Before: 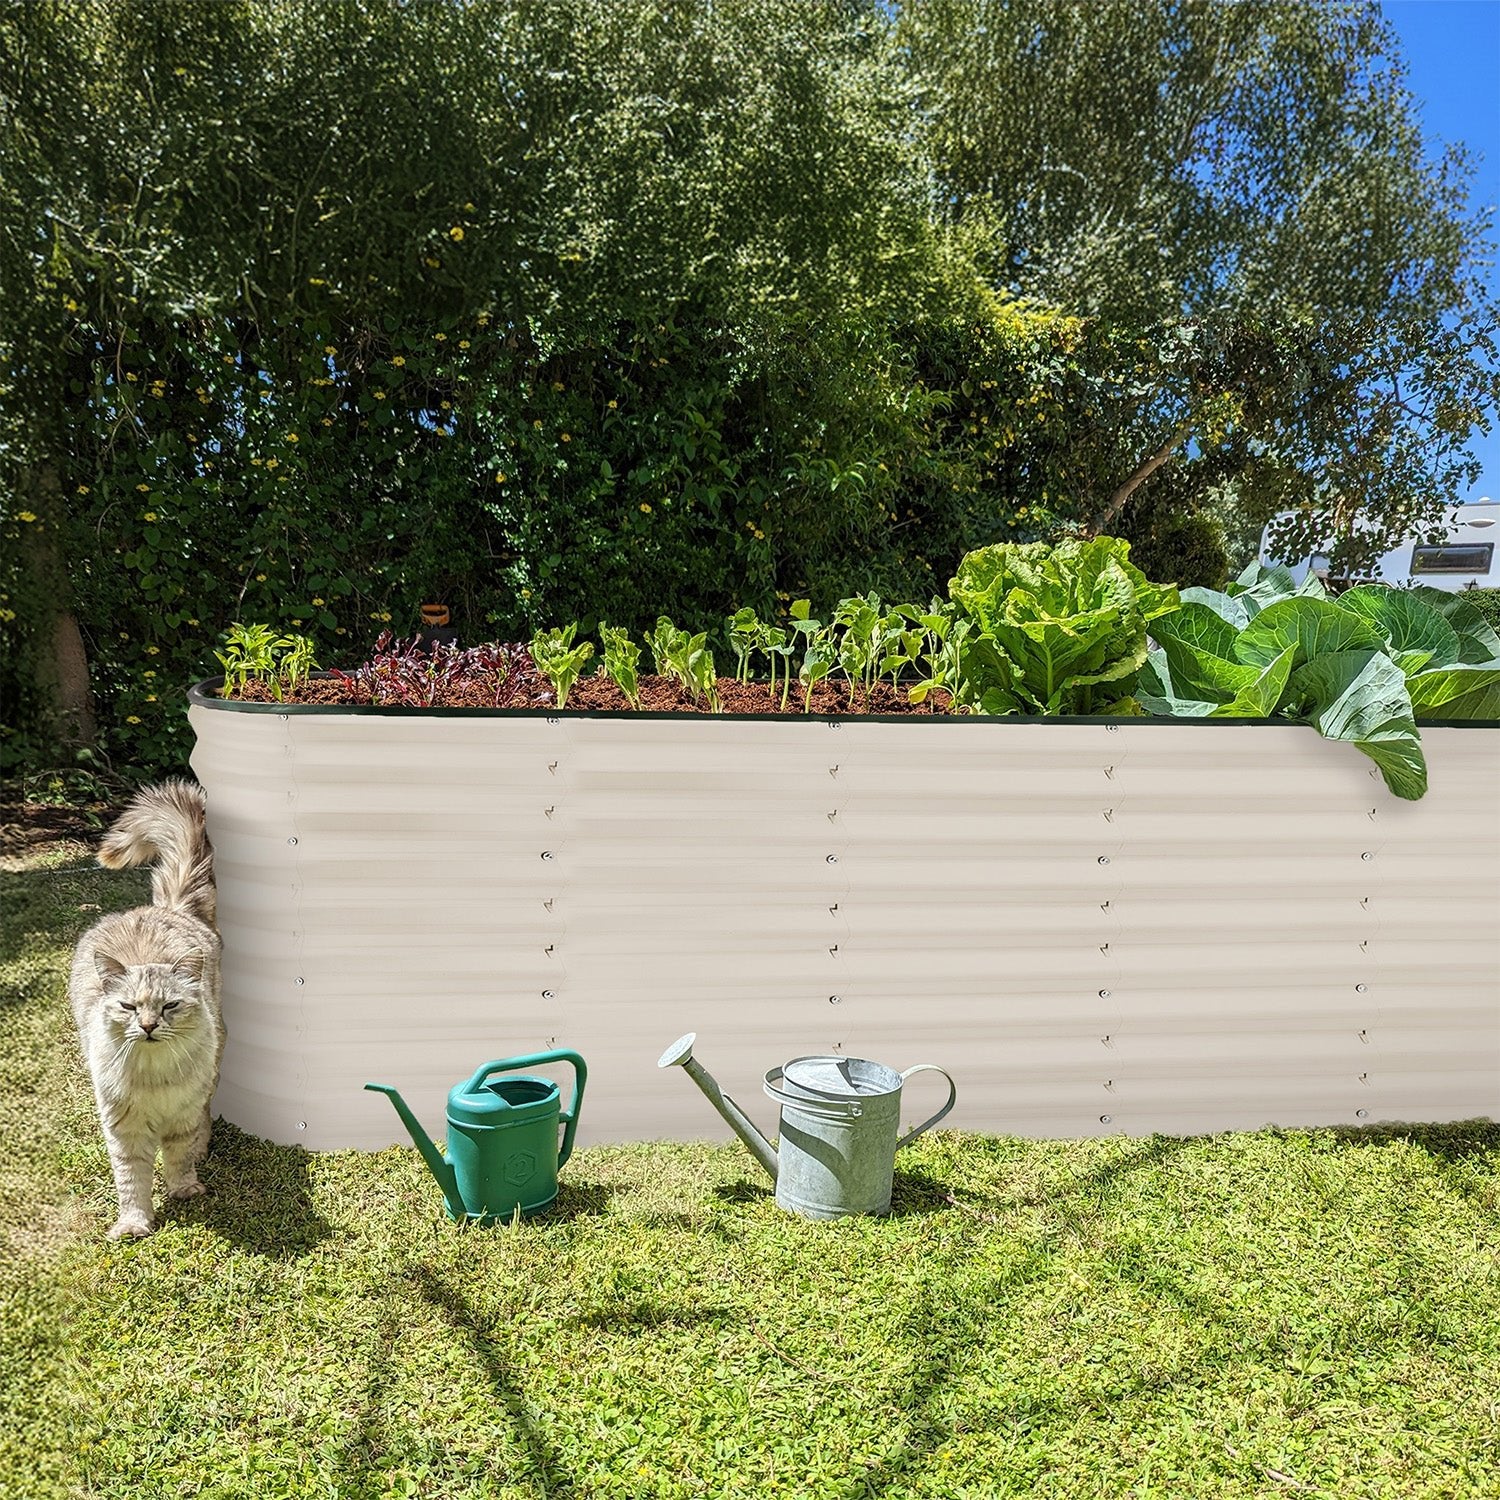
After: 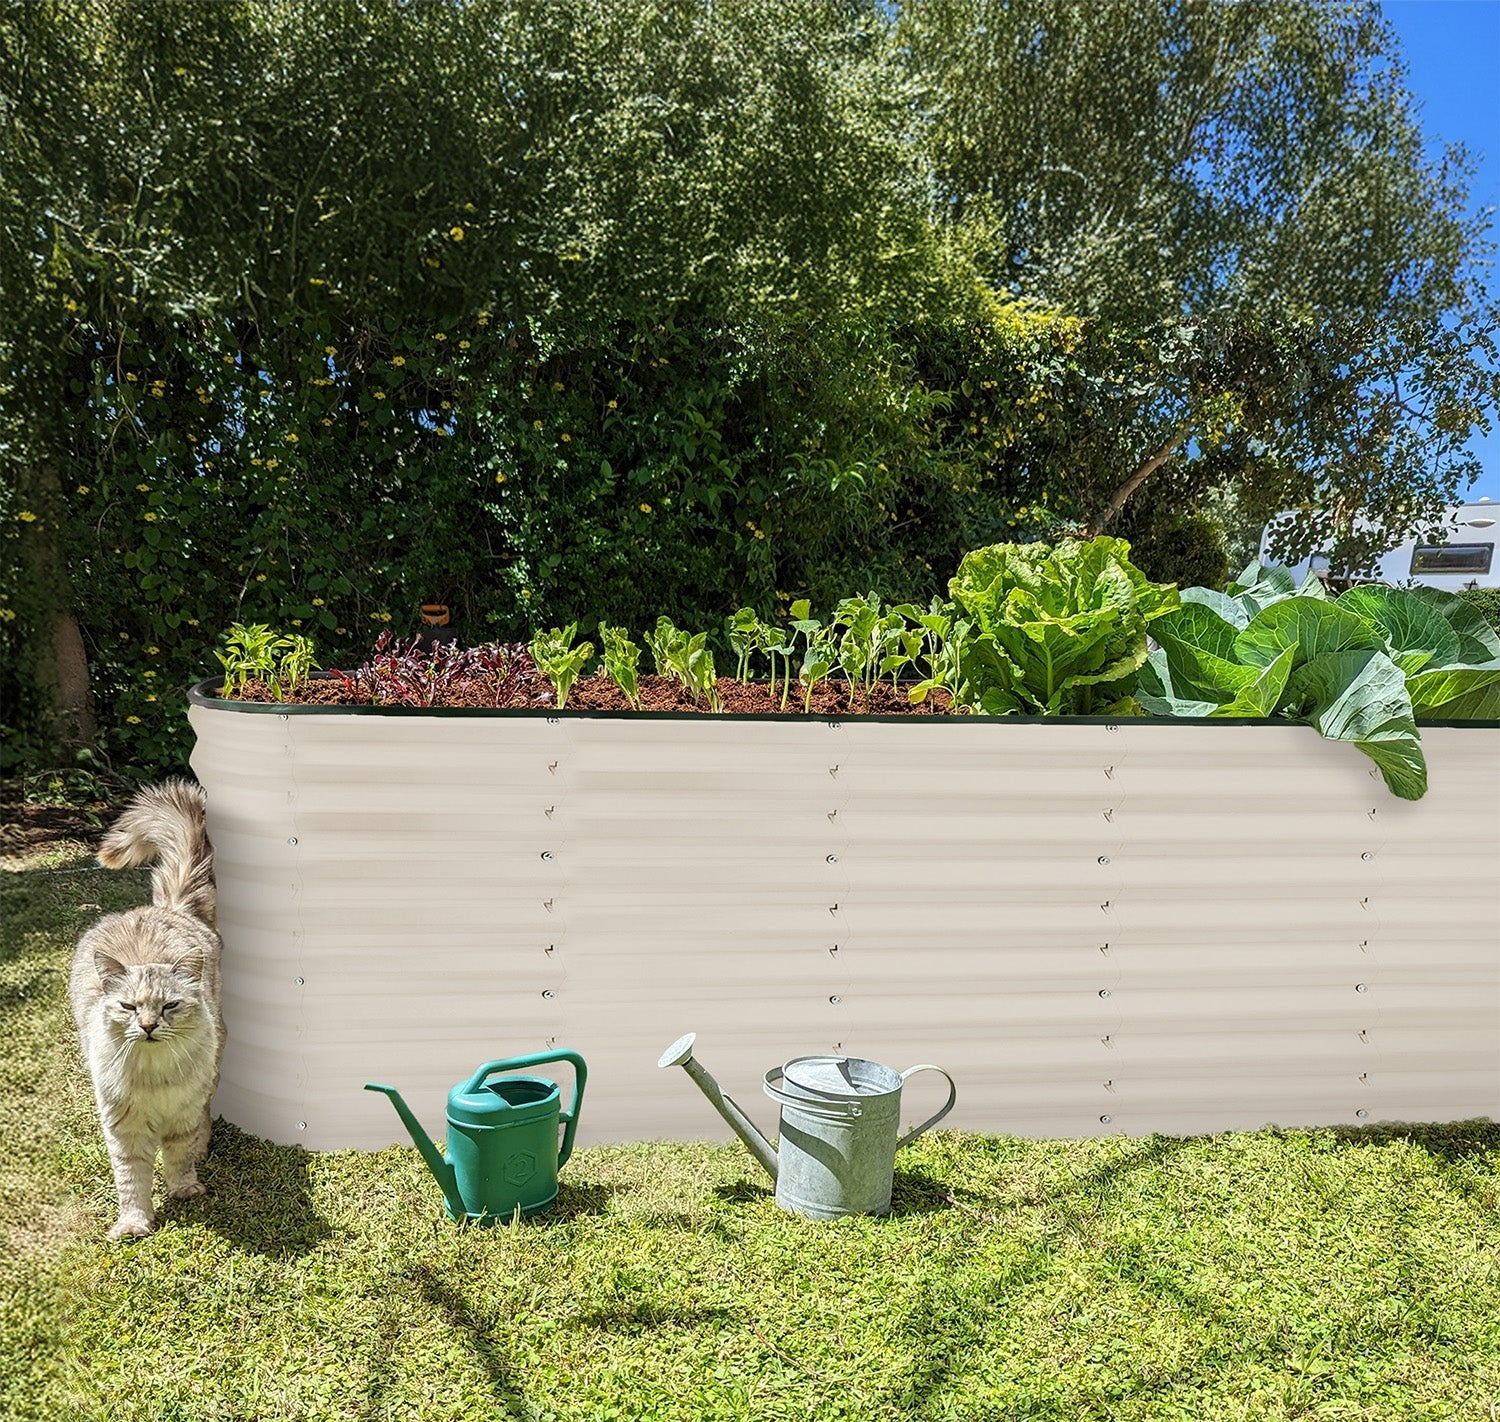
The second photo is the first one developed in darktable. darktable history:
crop and rotate: top 0.007%, bottom 5.175%
